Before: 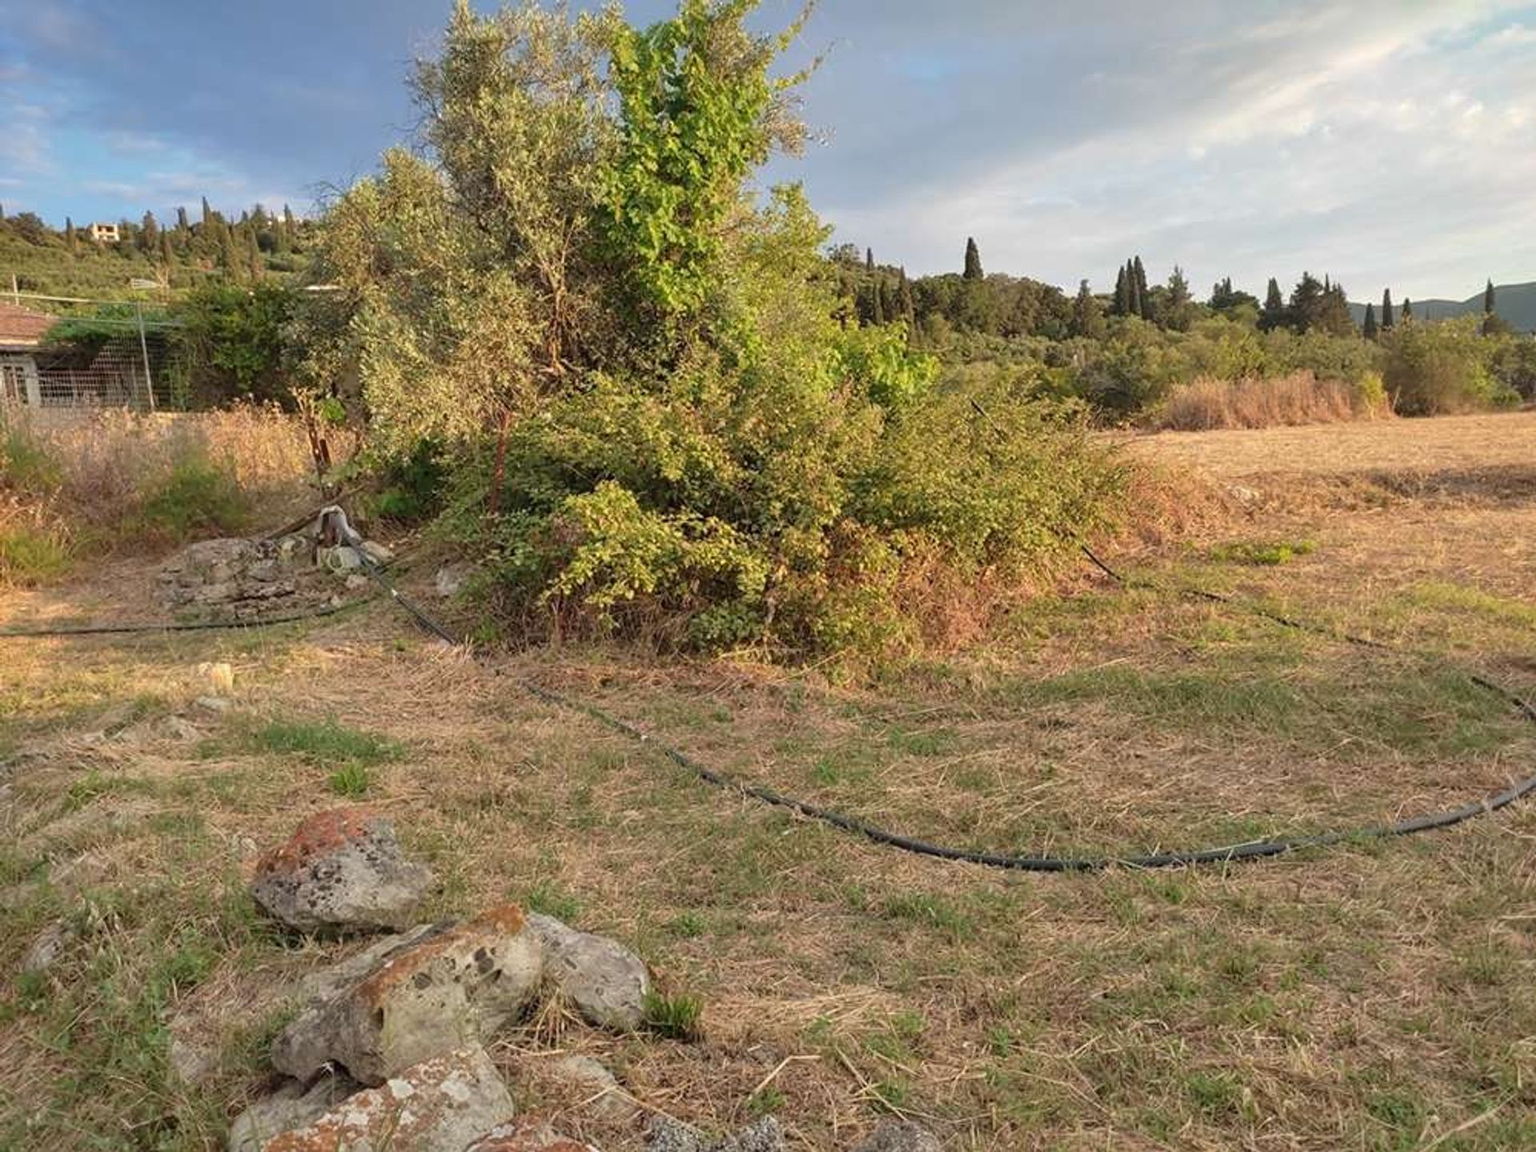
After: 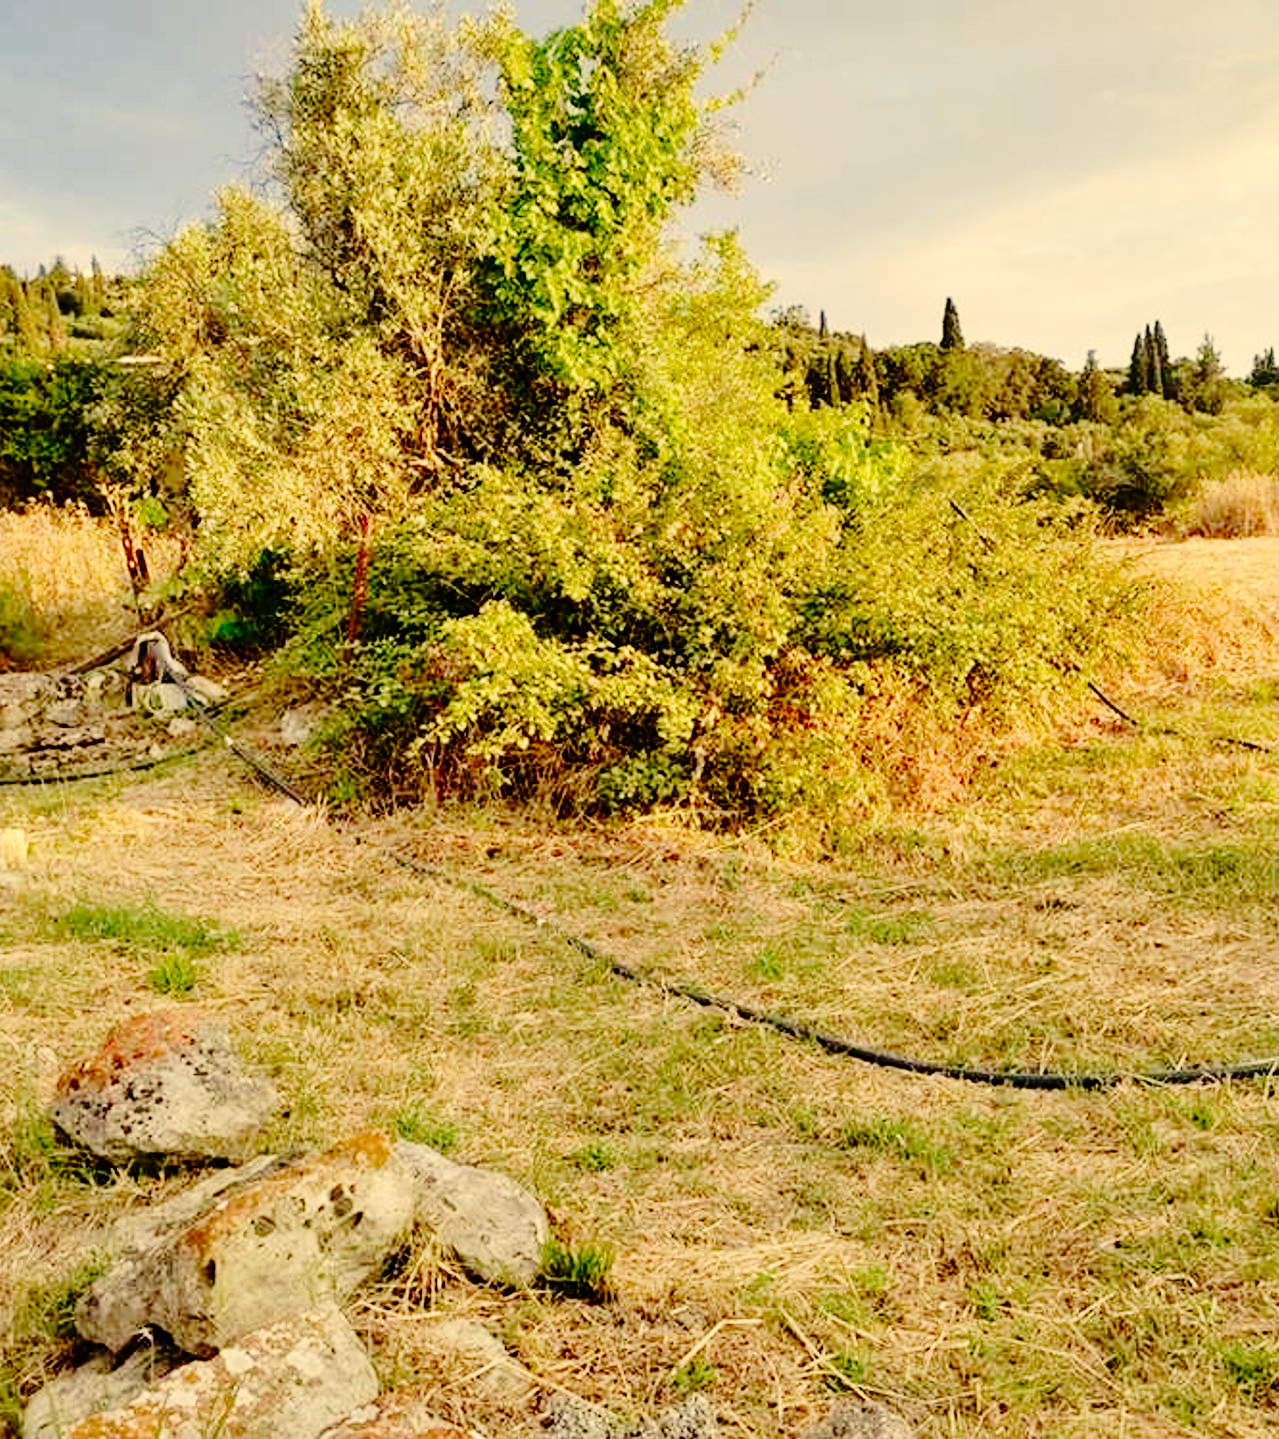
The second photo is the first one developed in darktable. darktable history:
crop and rotate: left 13.791%, right 19.571%
base curve: curves: ch0 [(0, 0) (0.036, 0.01) (0.123, 0.254) (0.258, 0.504) (0.507, 0.748) (1, 1)], preserve colors none
color correction: highlights a* 2.53, highlights b* 23.27
